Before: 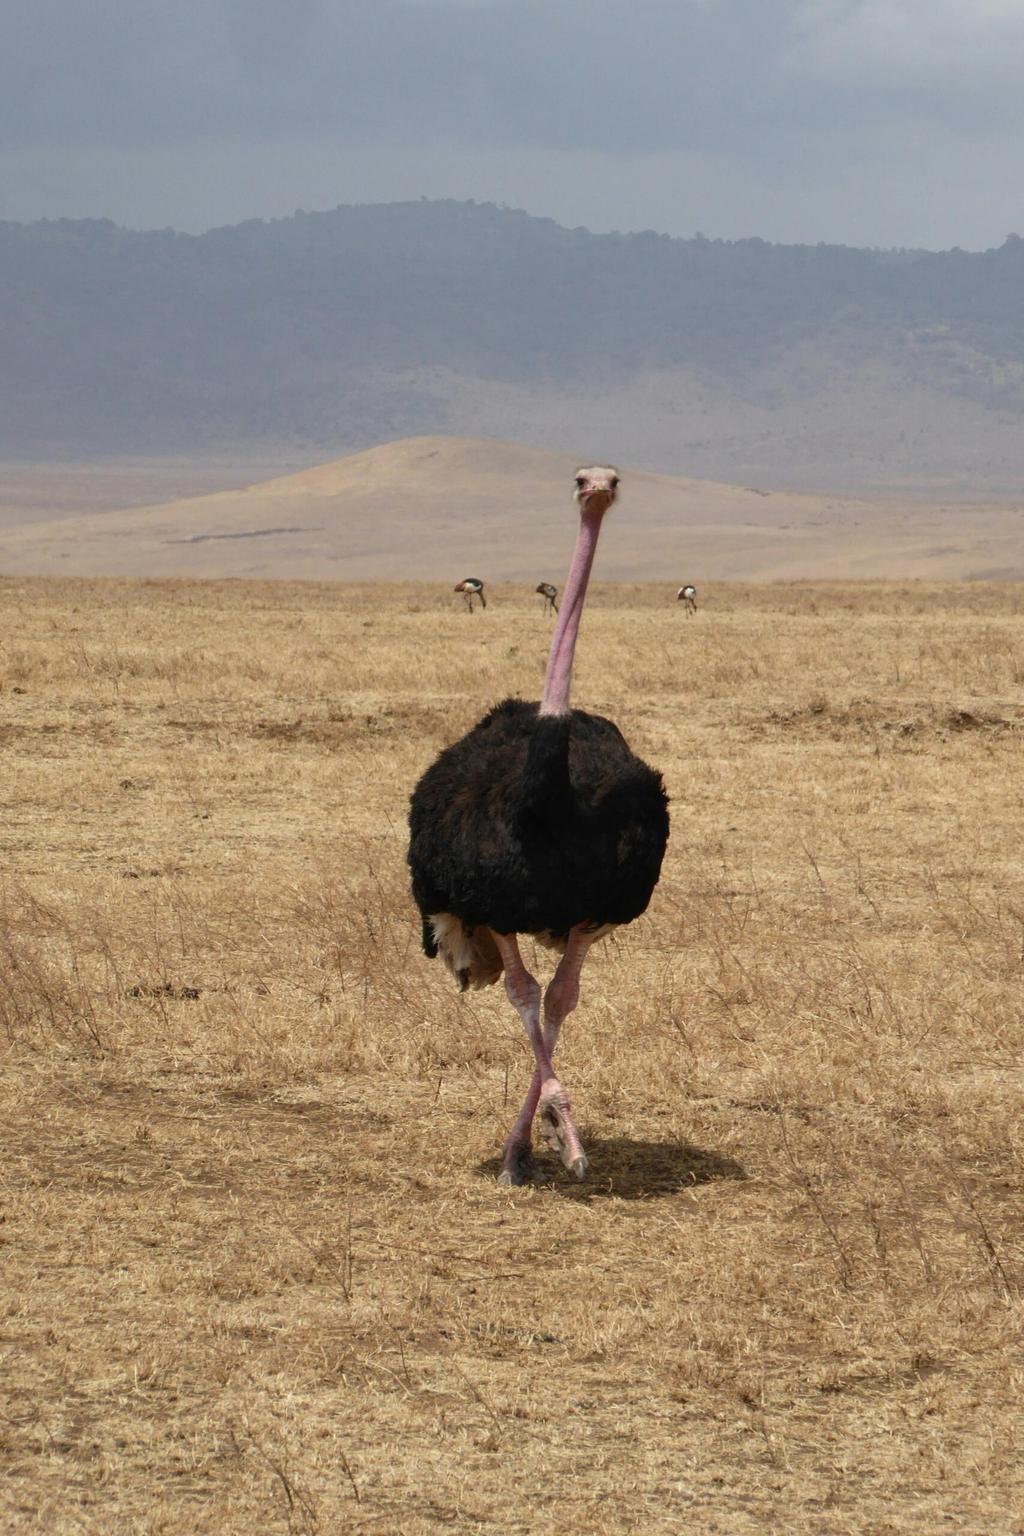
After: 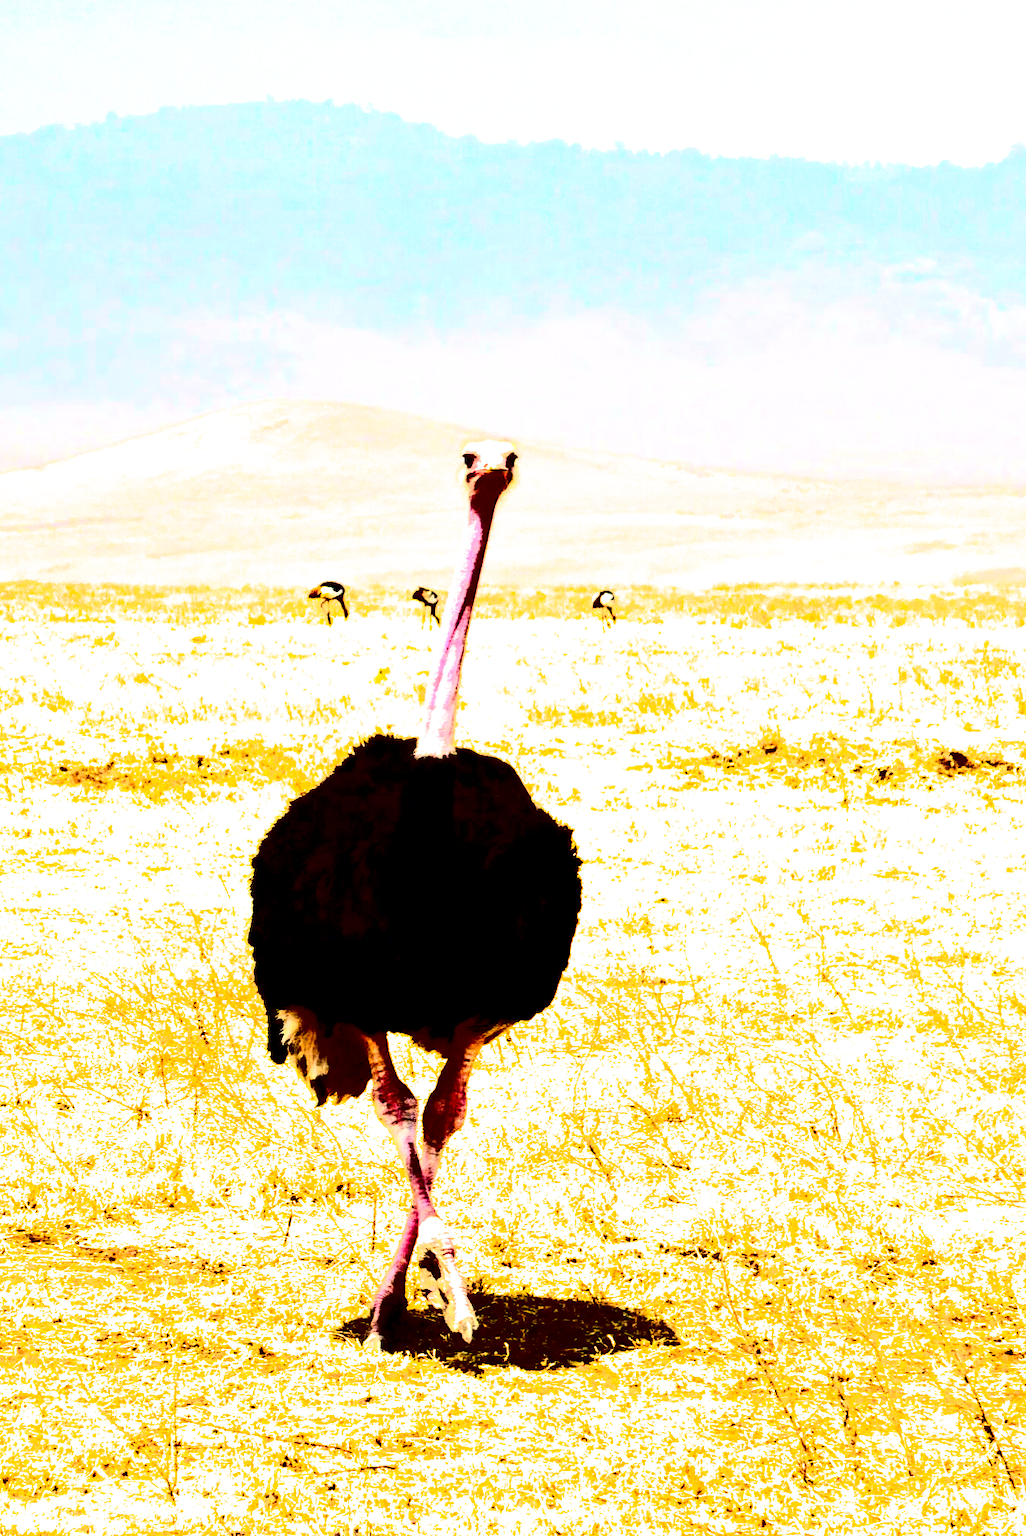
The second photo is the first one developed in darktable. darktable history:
filmic rgb: black relative exposure -8.2 EV, white relative exposure 2.2 EV, threshold 3 EV, hardness 7.11, latitude 85.74%, contrast 1.696, highlights saturation mix -4%, shadows ↔ highlights balance -2.69%, color science v5 (2021), contrast in shadows safe, contrast in highlights safe, enable highlight reconstruction true
contrast brightness saturation: contrast 0.77, brightness -1, saturation 1
tone equalizer: -8 EV -0.002 EV, -7 EV 0.005 EV, -6 EV -0.009 EV, -5 EV 0.011 EV, -4 EV -0.012 EV, -3 EV 0.007 EV, -2 EV -0.062 EV, -1 EV -0.293 EV, +0 EV -0.582 EV, smoothing diameter 2%, edges refinement/feathering 20, mask exposure compensation -1.57 EV, filter diffusion 5
exposure: black level correction 0, exposure 1.45 EV, compensate exposure bias true, compensate highlight preservation false
color balance rgb: perceptual saturation grading › global saturation 34.05%, global vibrance 5.56%
crop and rotate: left 20.74%, top 7.912%, right 0.375%, bottom 13.378%
